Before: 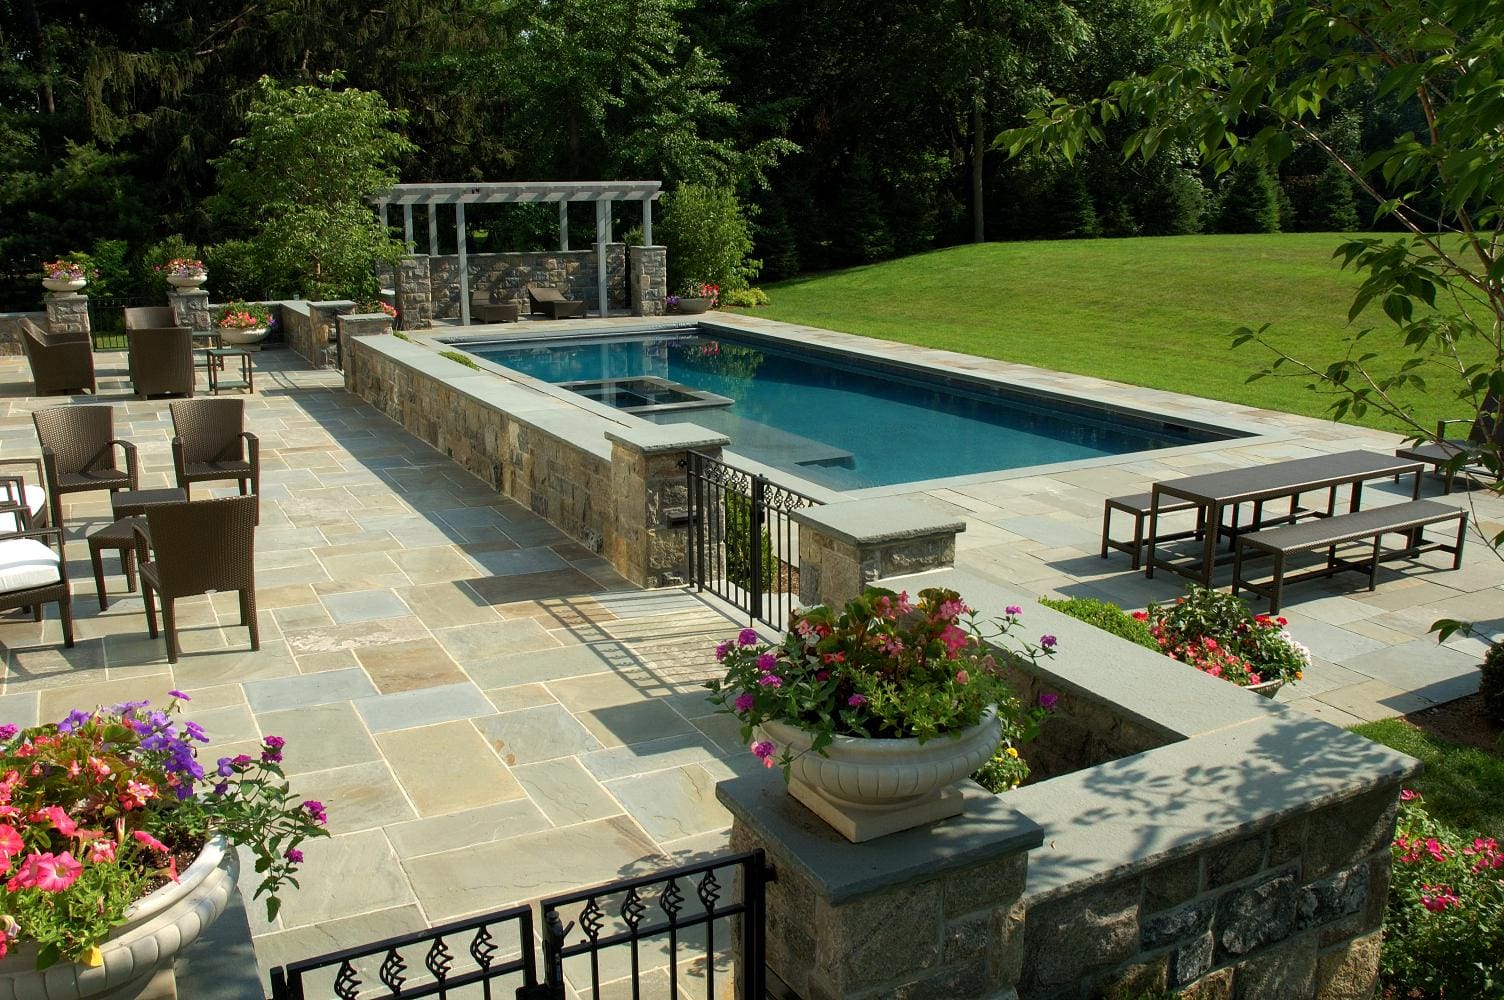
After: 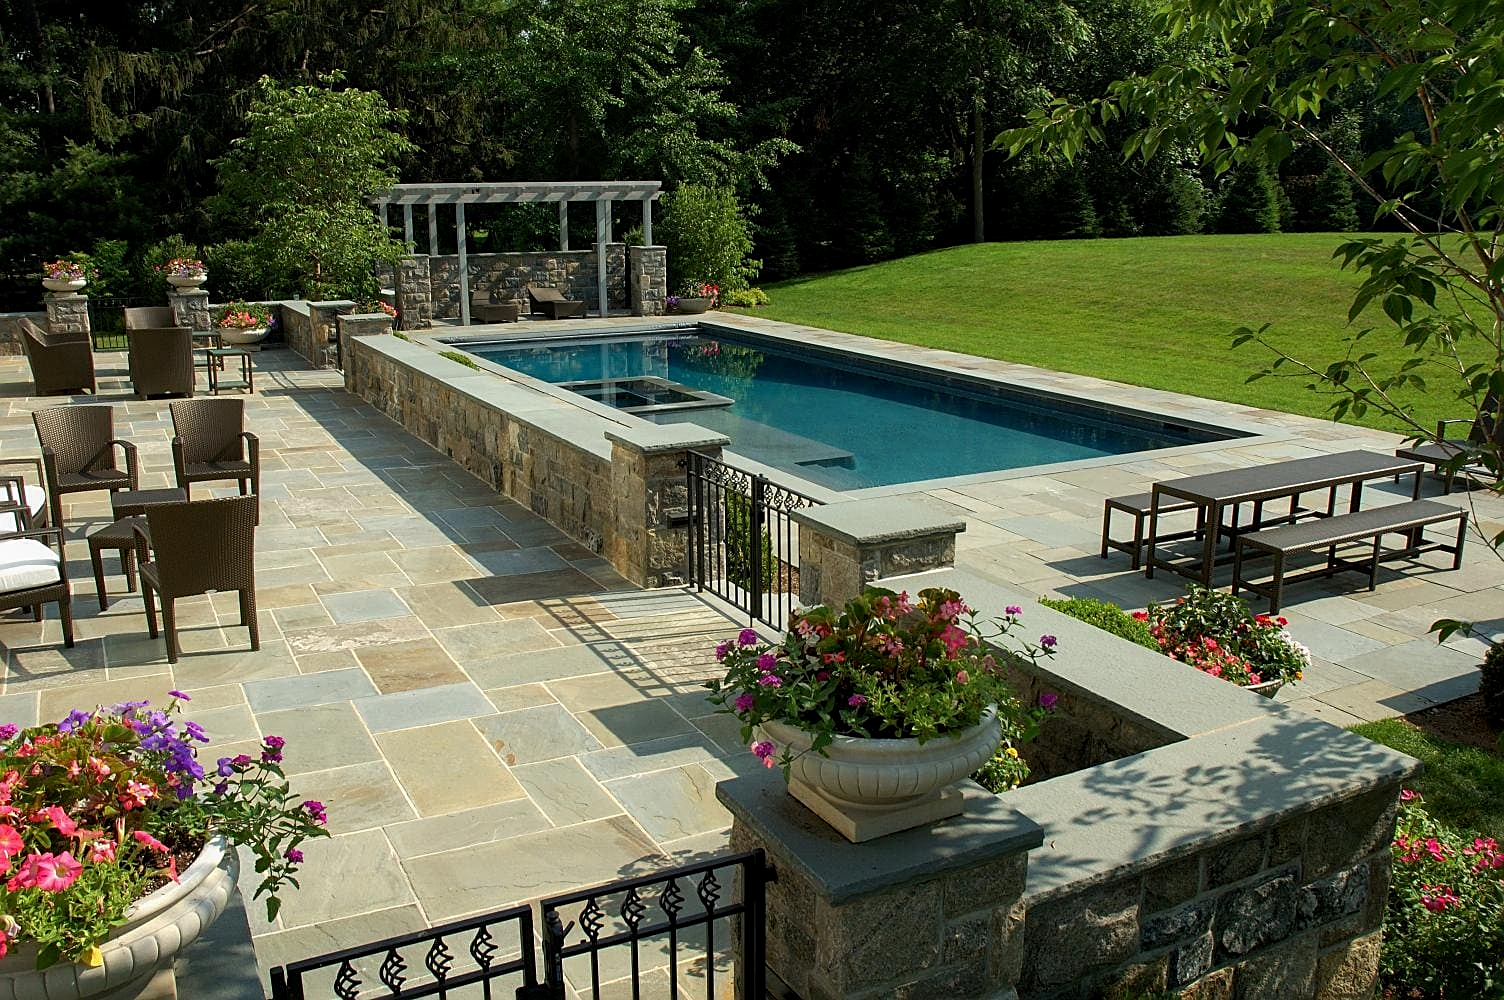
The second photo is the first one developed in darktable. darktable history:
local contrast: highlights 61%, shadows 106%, detail 107%, midtone range 0.529
sharpen: on, module defaults
